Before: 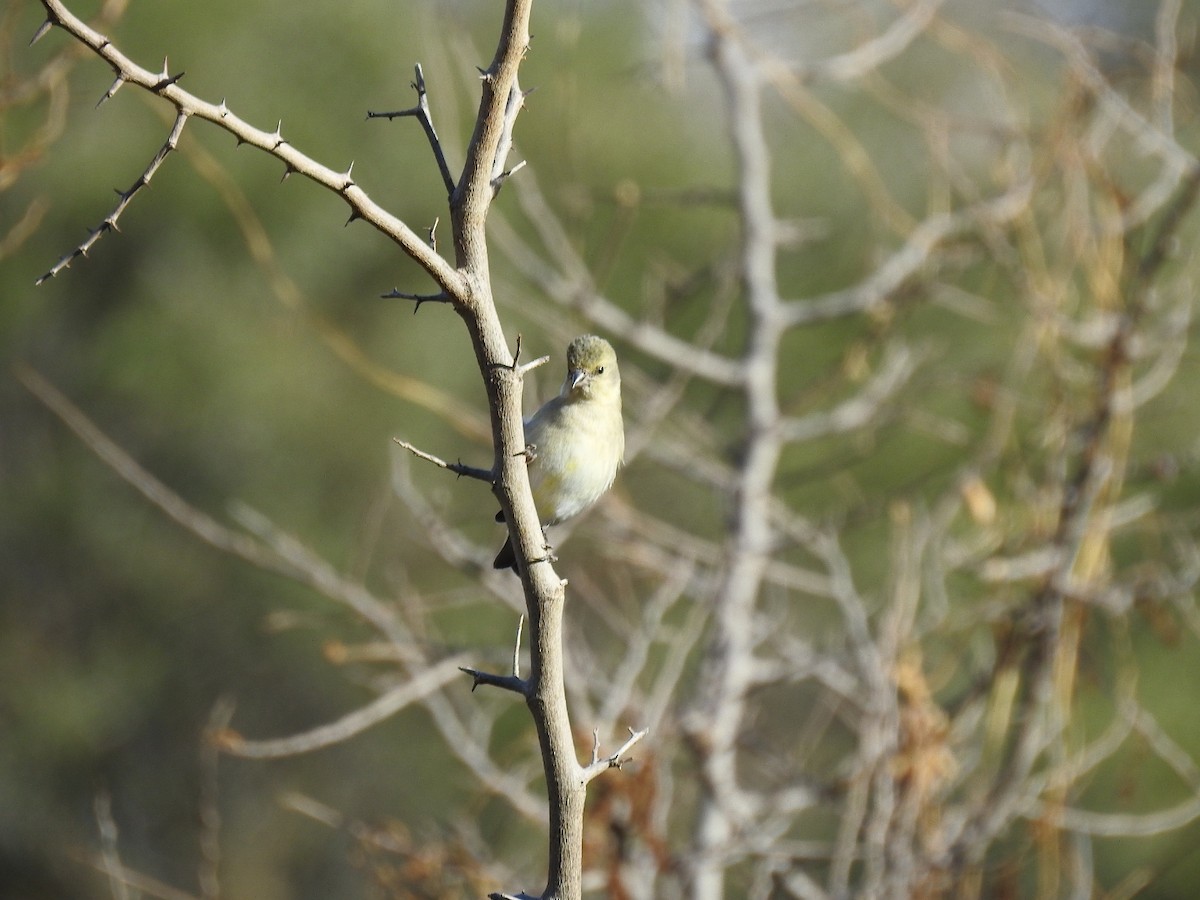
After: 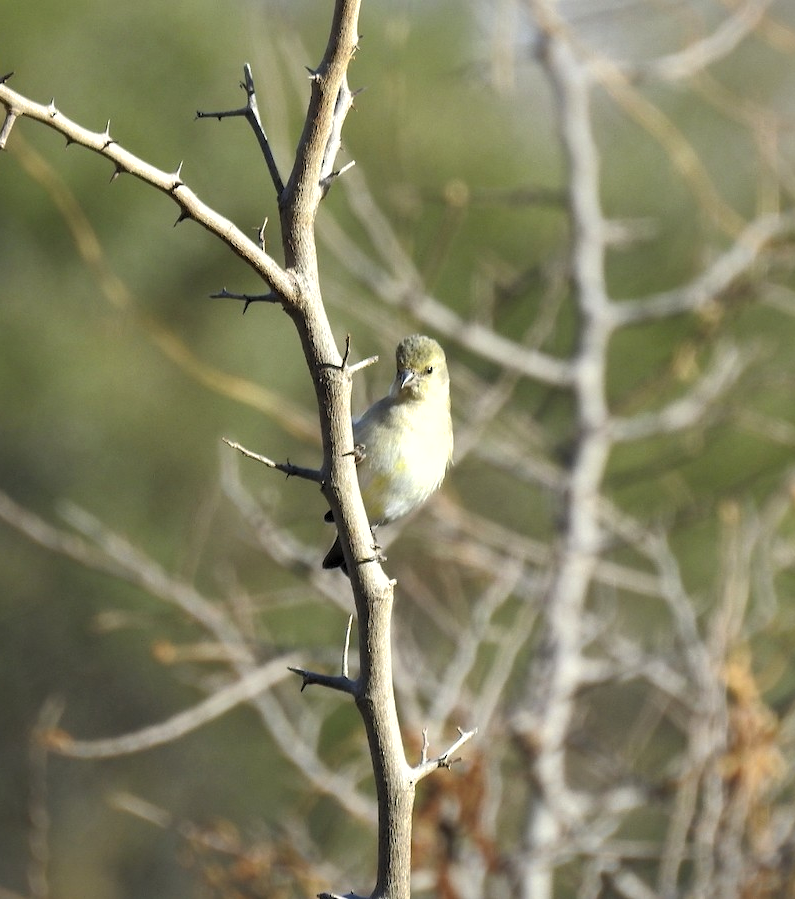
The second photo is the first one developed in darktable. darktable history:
crop and rotate: left 14.304%, right 19.364%
shadows and highlights: on, module defaults
levels: levels [0.055, 0.477, 0.9]
